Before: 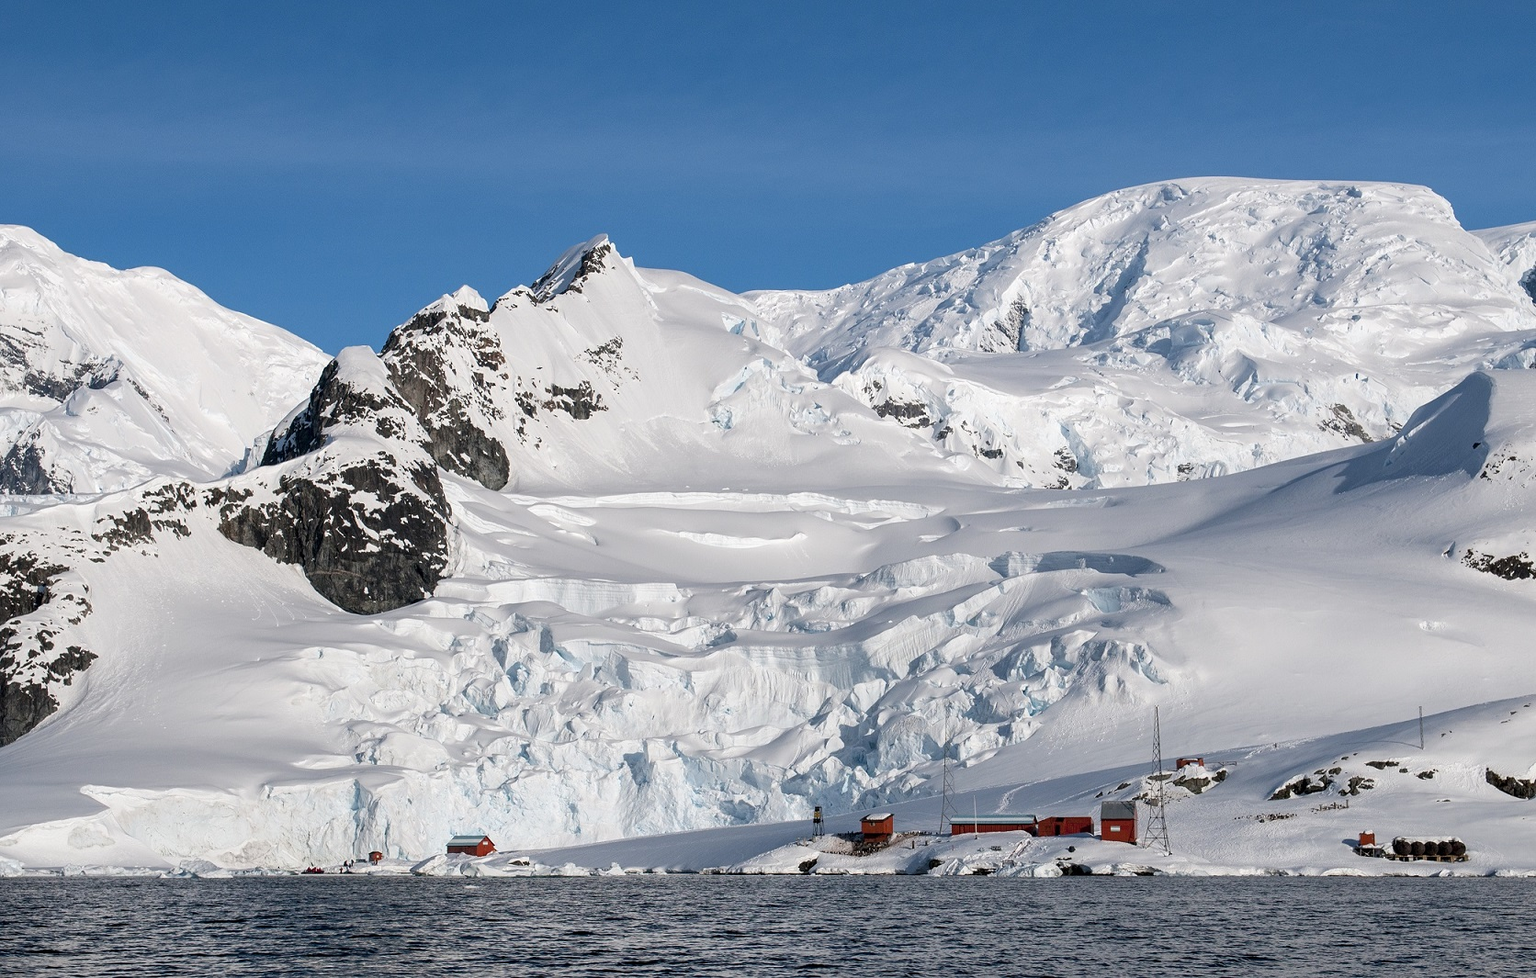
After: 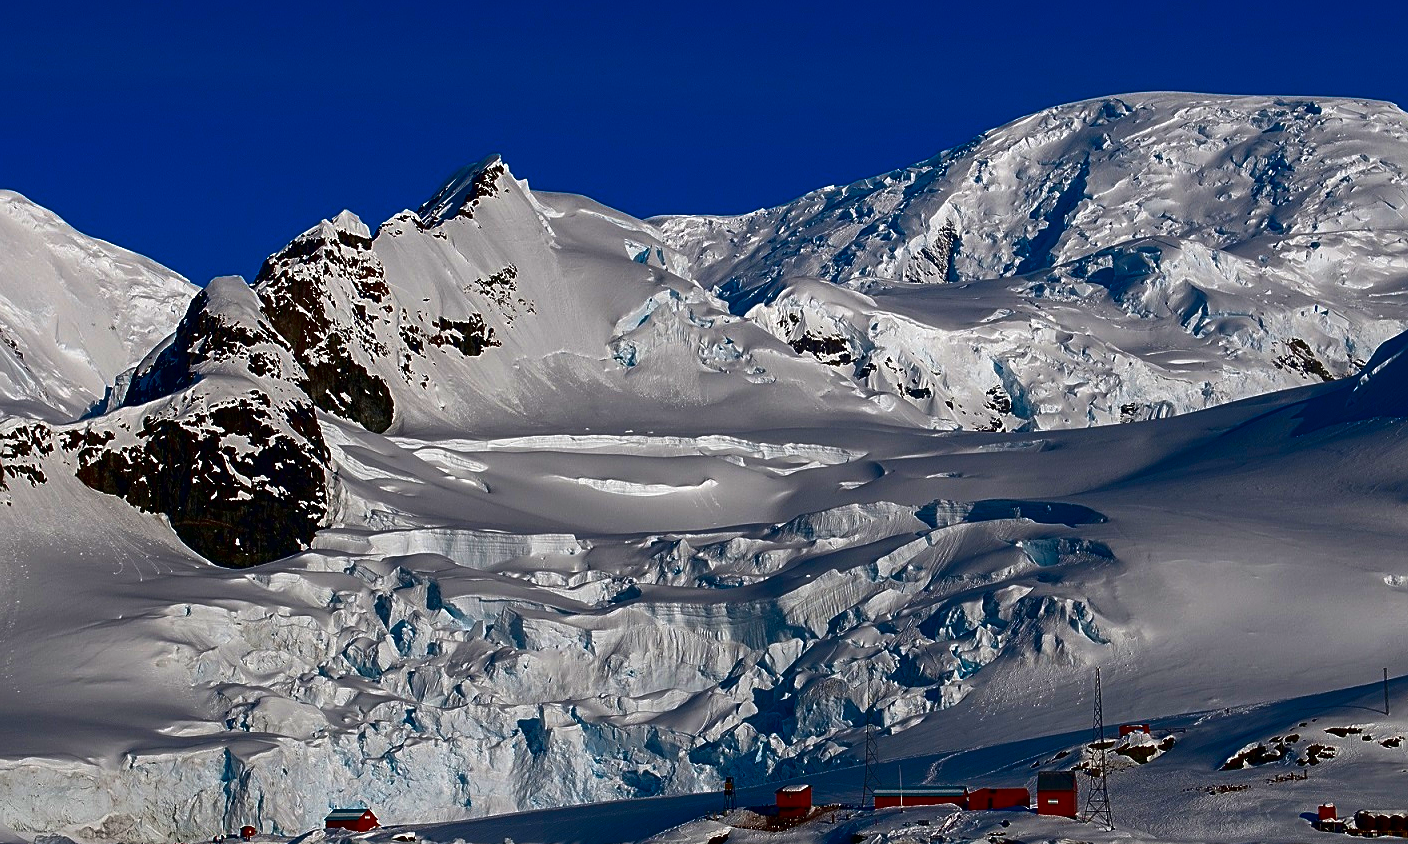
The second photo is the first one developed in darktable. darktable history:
crop and rotate: left 9.63%, top 9.499%, right 6.128%, bottom 11.237%
contrast brightness saturation: brightness -0.985, saturation 0.996
sharpen: on, module defaults
